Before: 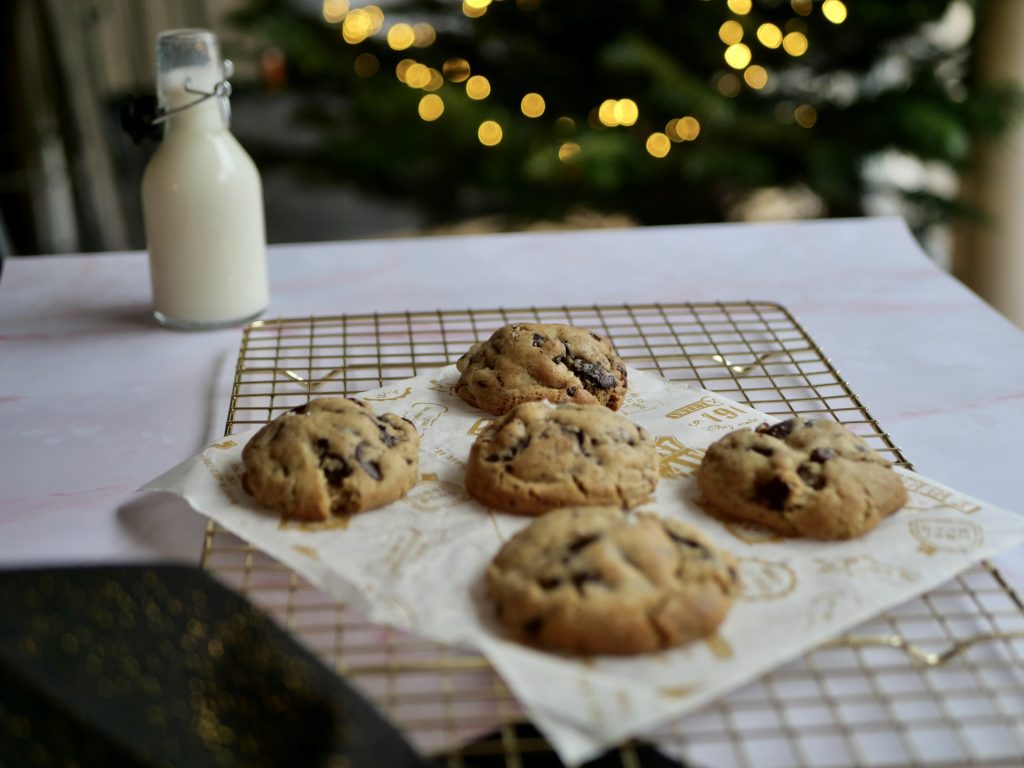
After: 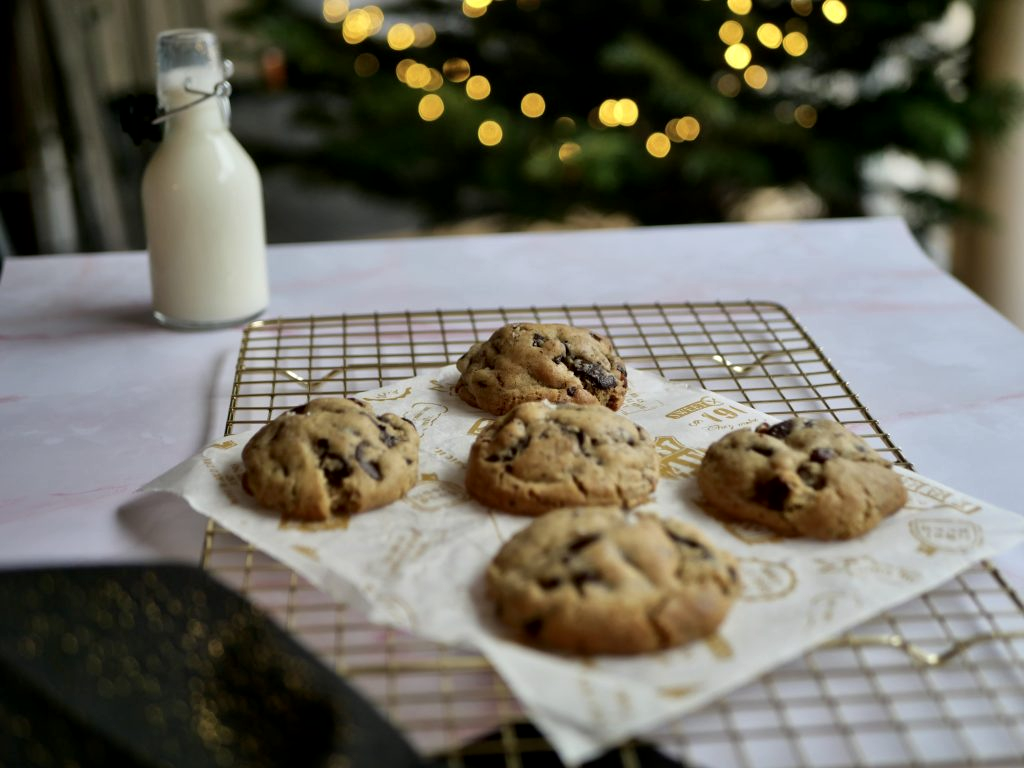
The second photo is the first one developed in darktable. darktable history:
local contrast: mode bilateral grid, contrast 26, coarseness 49, detail 122%, midtone range 0.2
